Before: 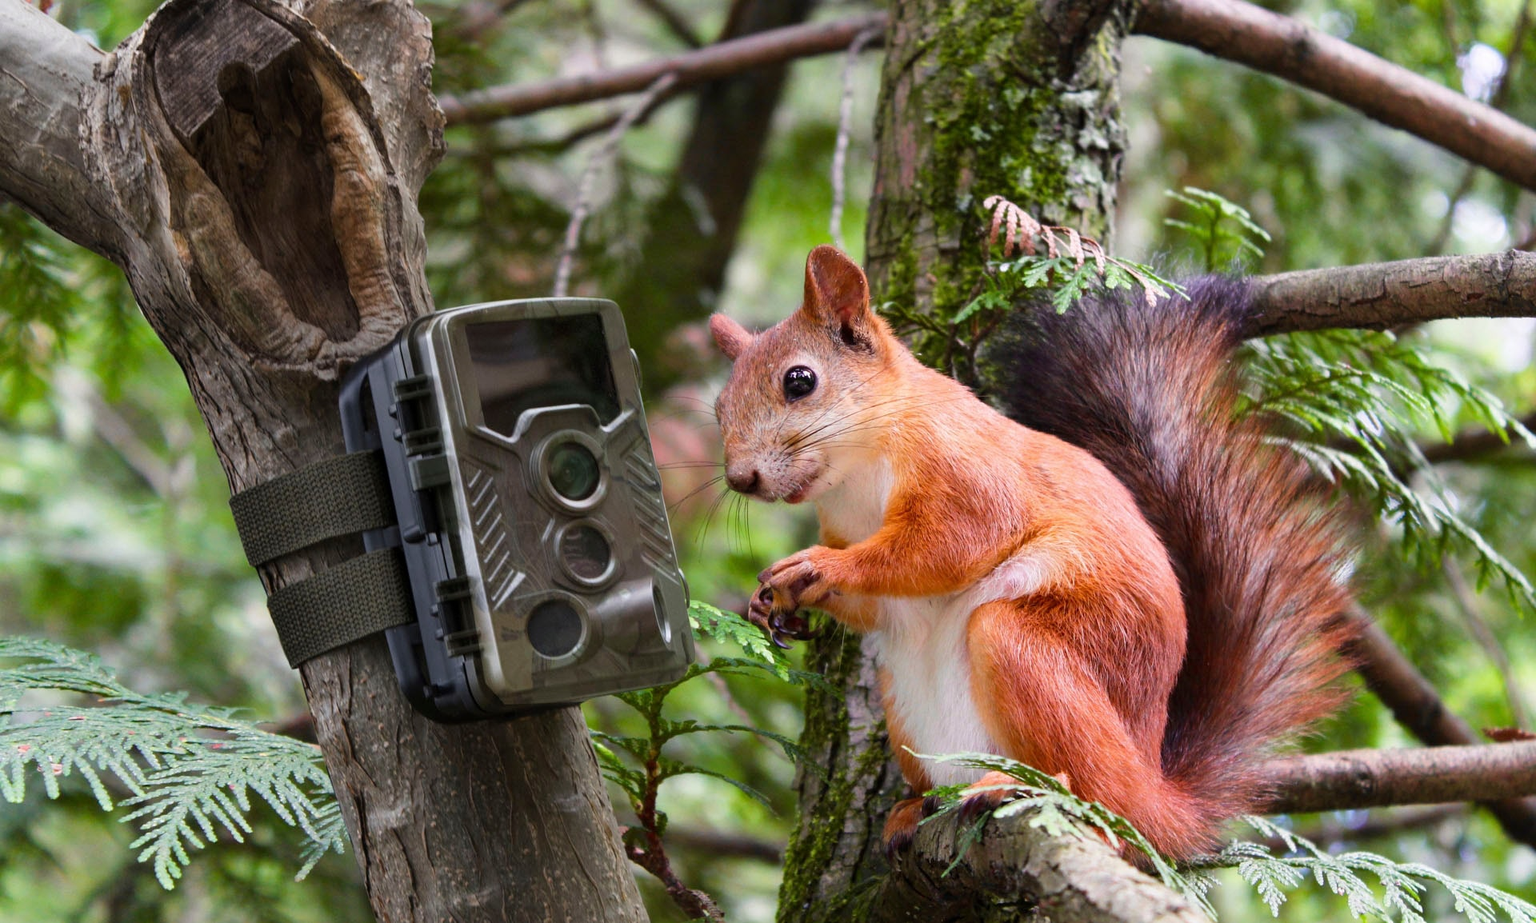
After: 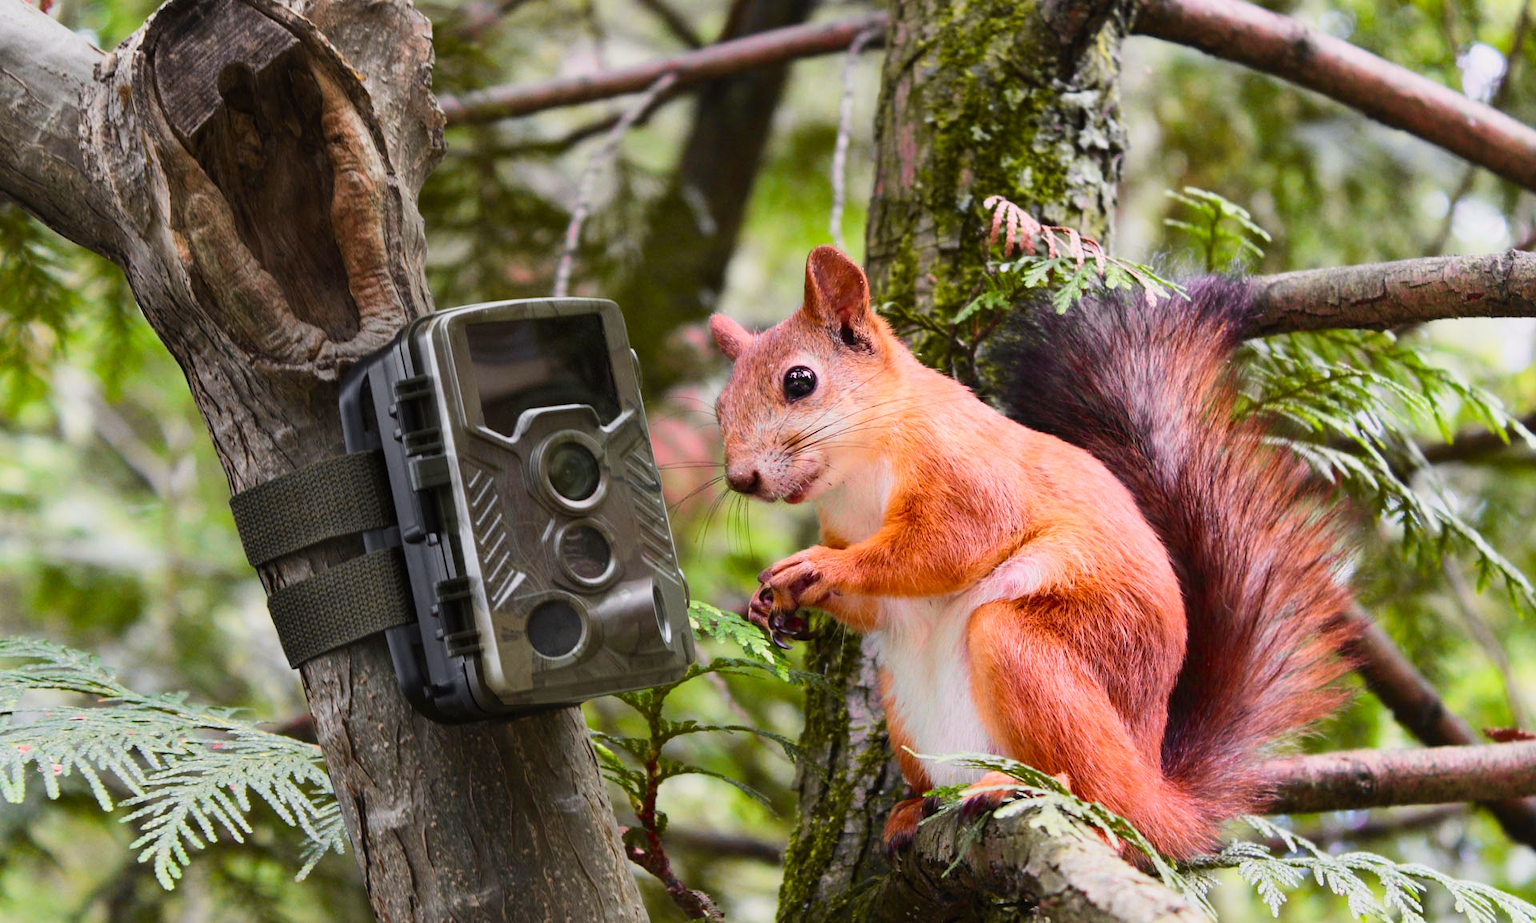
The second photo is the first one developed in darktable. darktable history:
tone curve: curves: ch0 [(0, 0.013) (0.036, 0.045) (0.274, 0.286) (0.566, 0.623) (0.794, 0.827) (1, 0.953)]; ch1 [(0, 0) (0.389, 0.403) (0.462, 0.48) (0.499, 0.5) (0.524, 0.527) (0.57, 0.599) (0.626, 0.65) (0.761, 0.781) (1, 1)]; ch2 [(0, 0) (0.464, 0.478) (0.5, 0.501) (0.533, 0.542) (0.599, 0.613) (0.704, 0.731) (1, 1)], color space Lab, independent channels, preserve colors none
